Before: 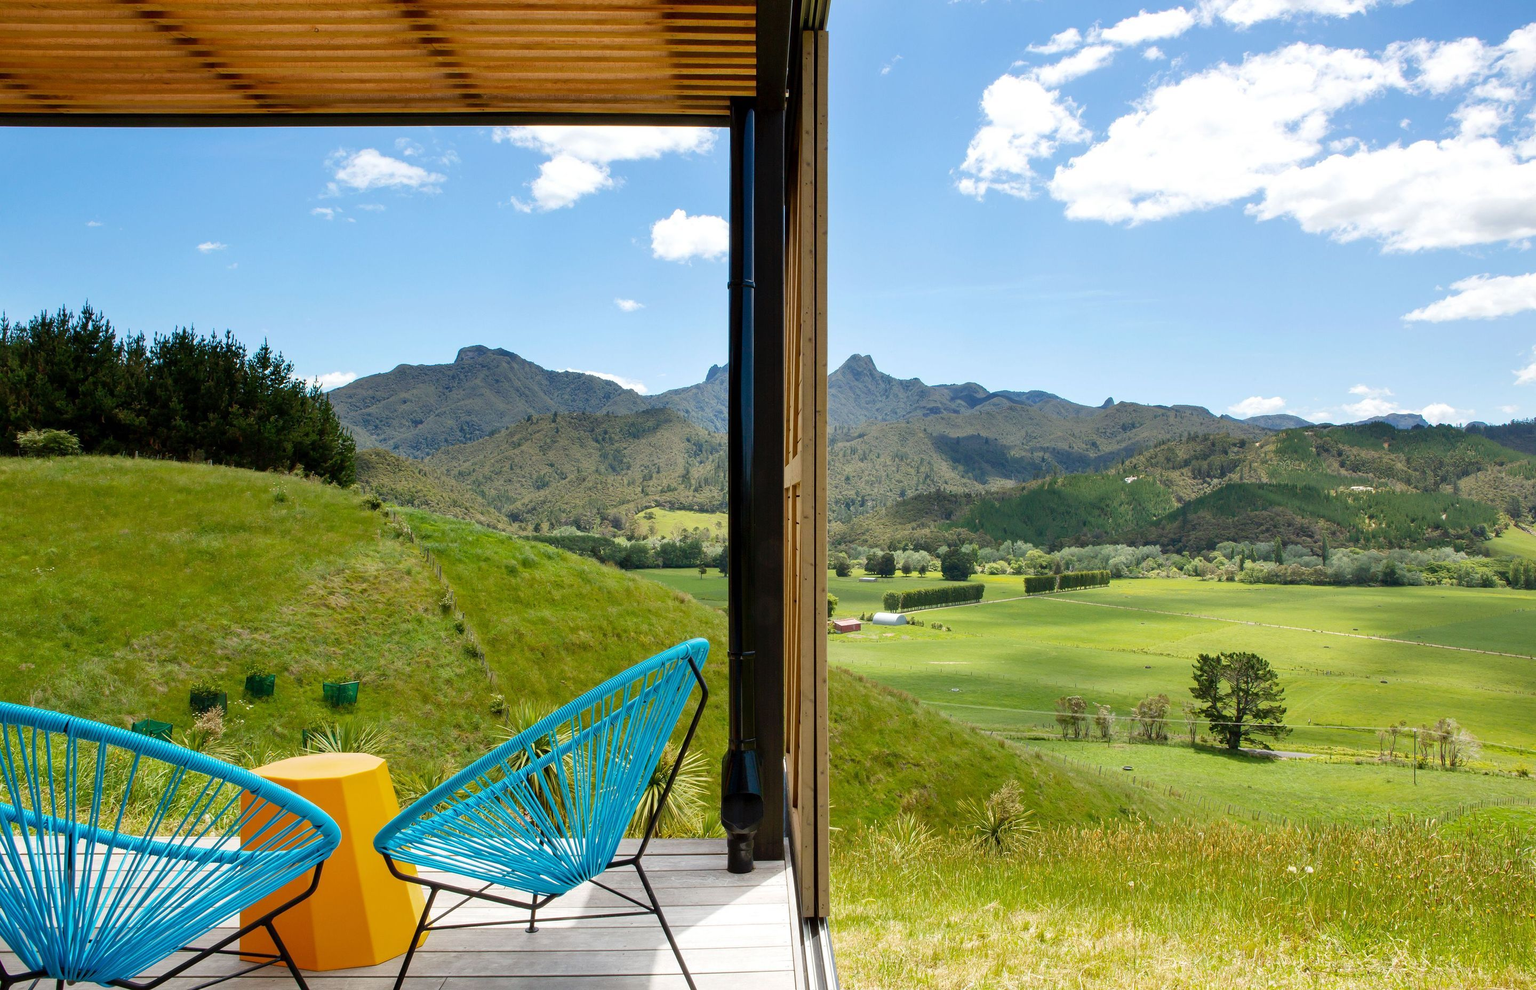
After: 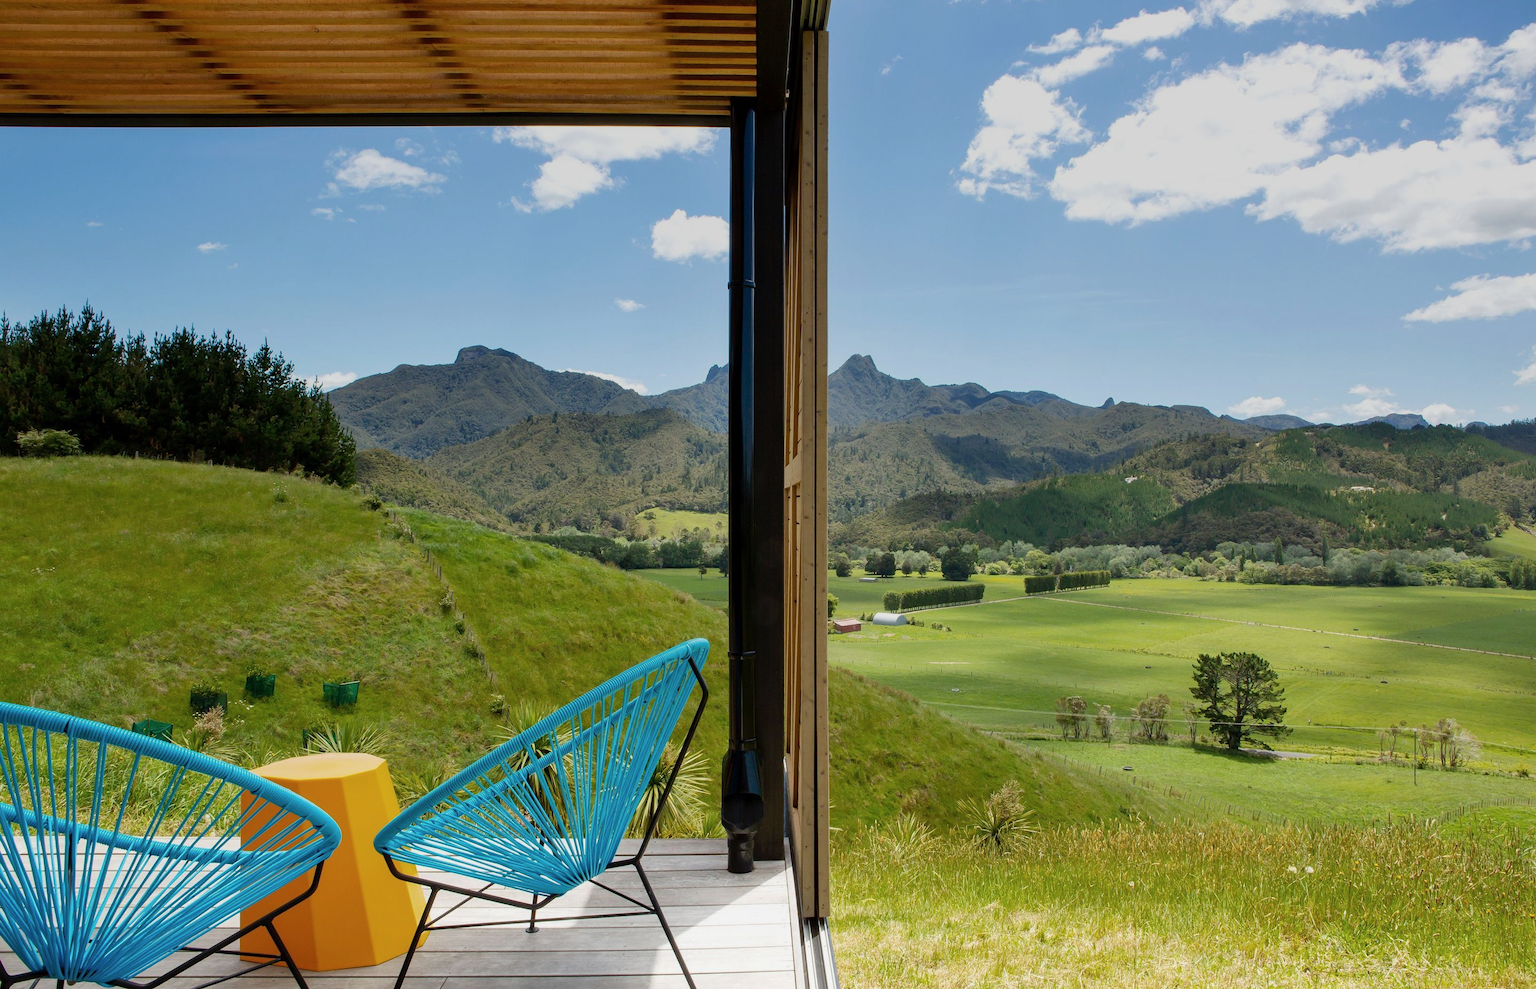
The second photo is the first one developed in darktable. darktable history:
contrast brightness saturation: saturation -0.05
graduated density: rotation 5.63°, offset 76.9
